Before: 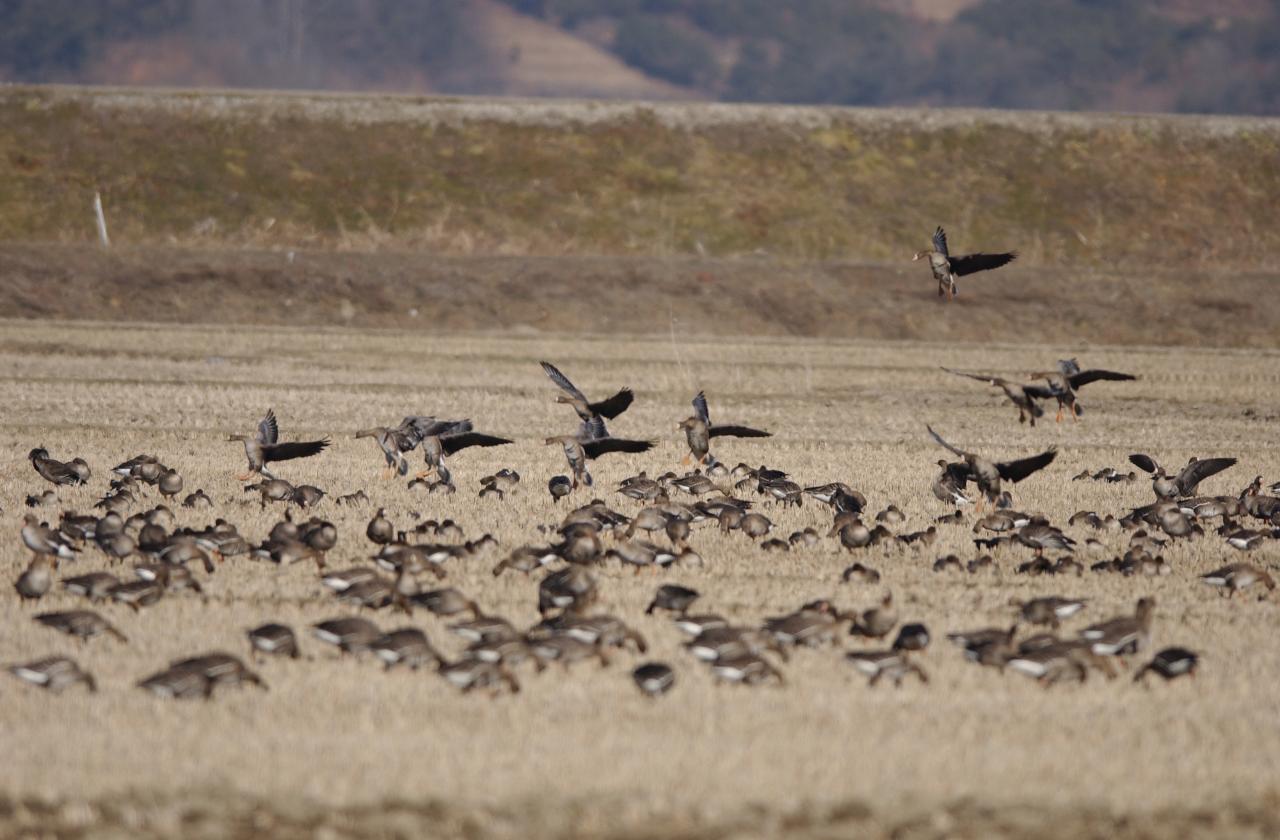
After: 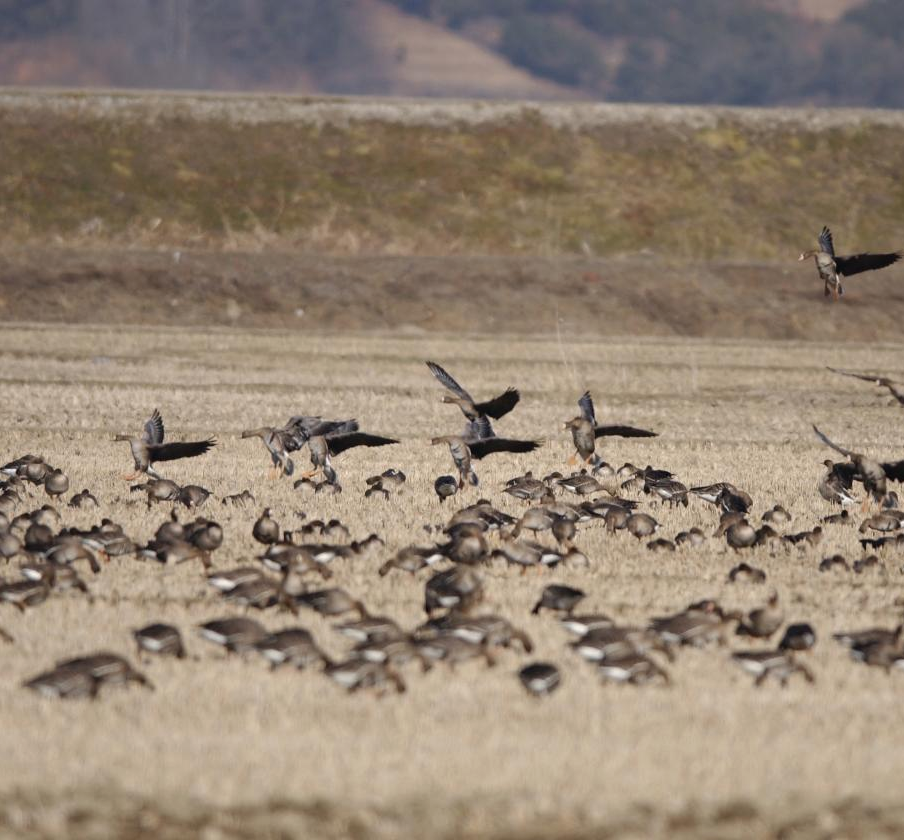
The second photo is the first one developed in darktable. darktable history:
shadows and highlights: shadows -11.37, white point adjustment 3.86, highlights 28.04
crop and rotate: left 8.953%, right 20.385%
